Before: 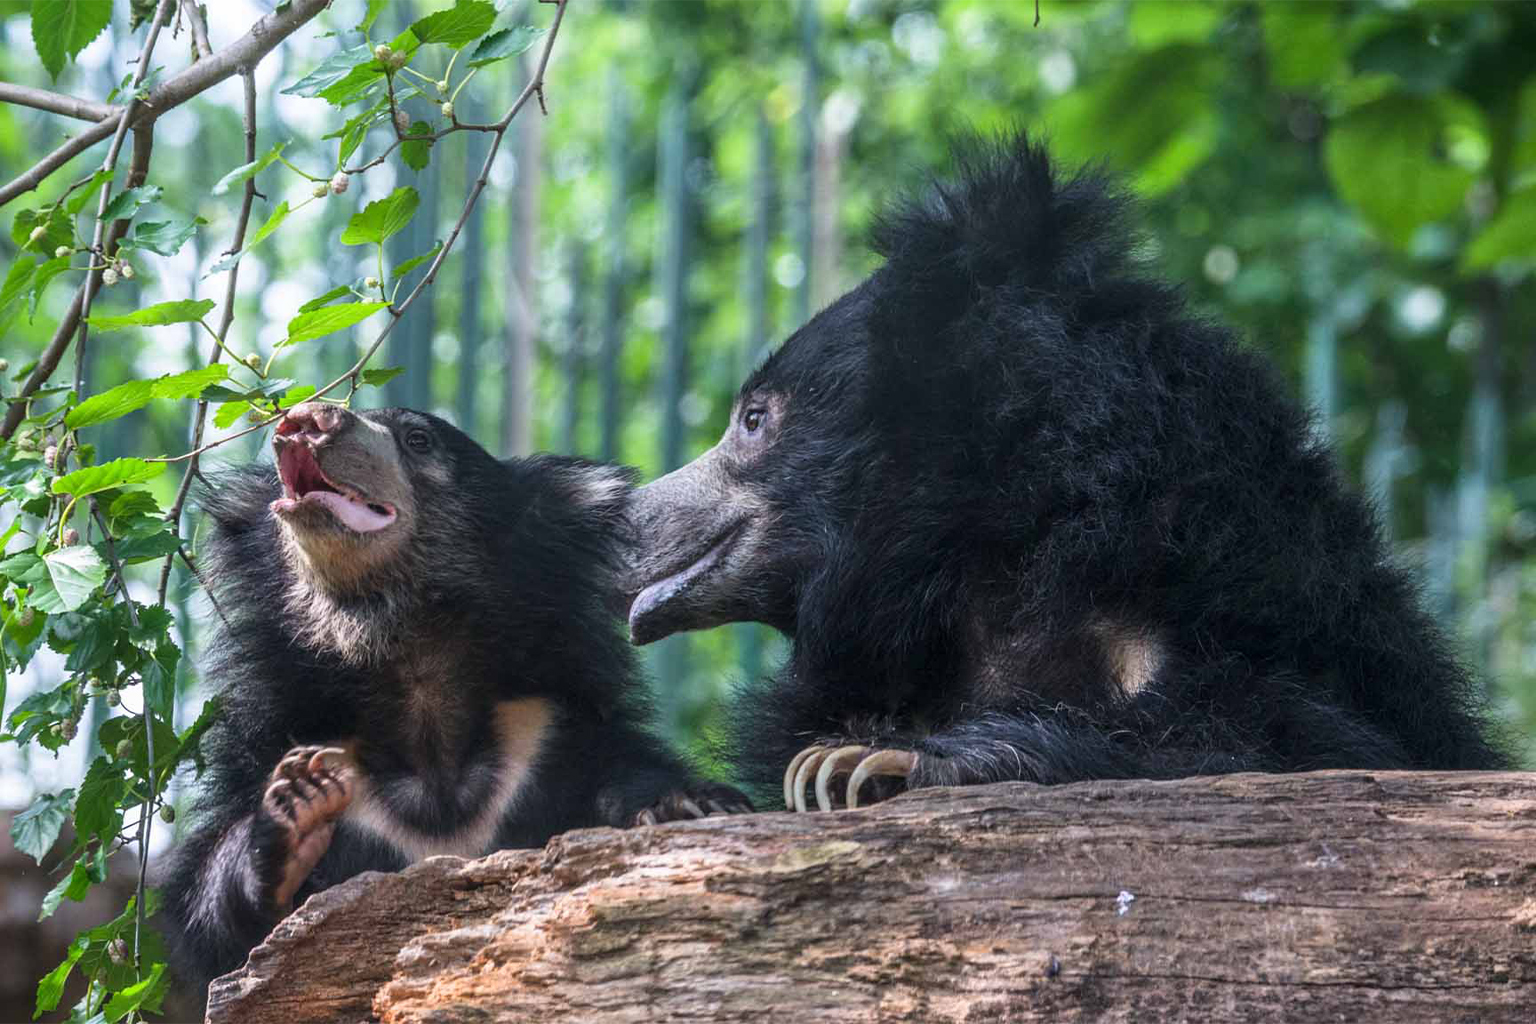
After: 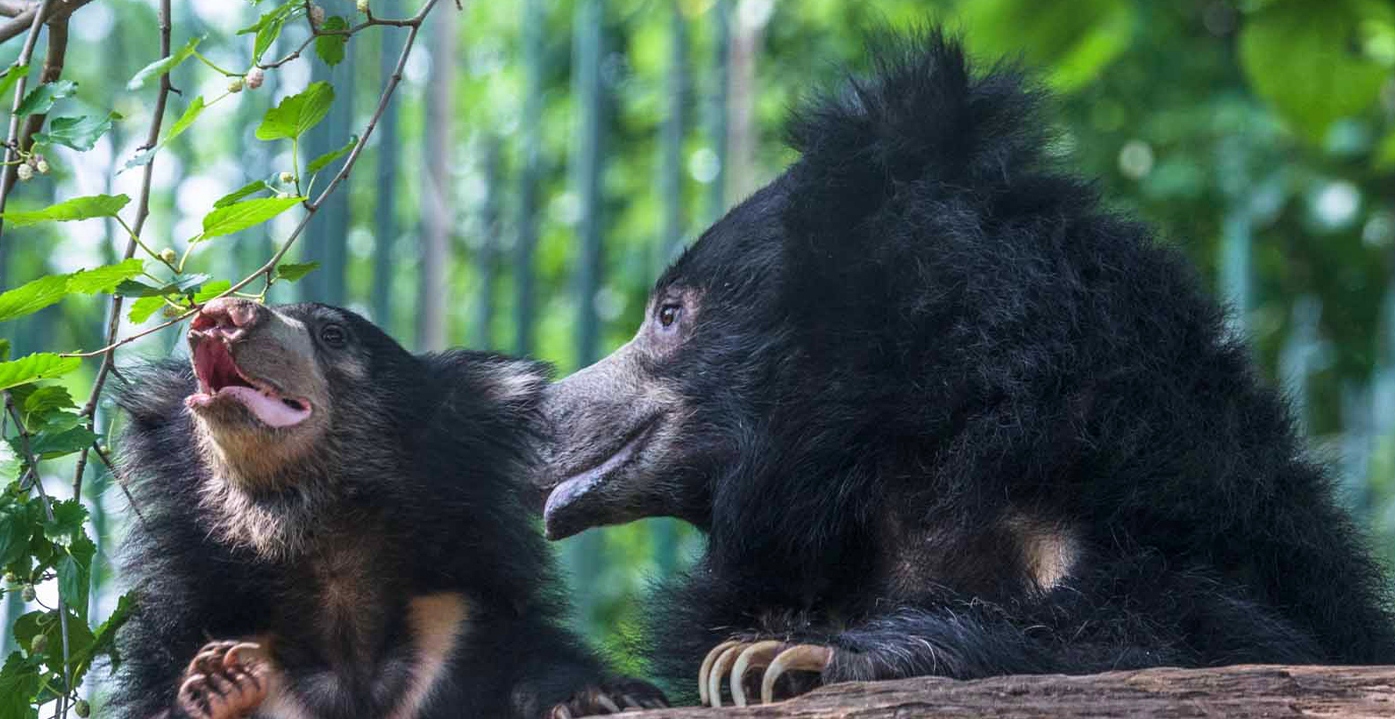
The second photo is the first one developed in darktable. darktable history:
crop: left 5.596%, top 10.314%, right 3.534%, bottom 19.395%
velvia: strength 15%
